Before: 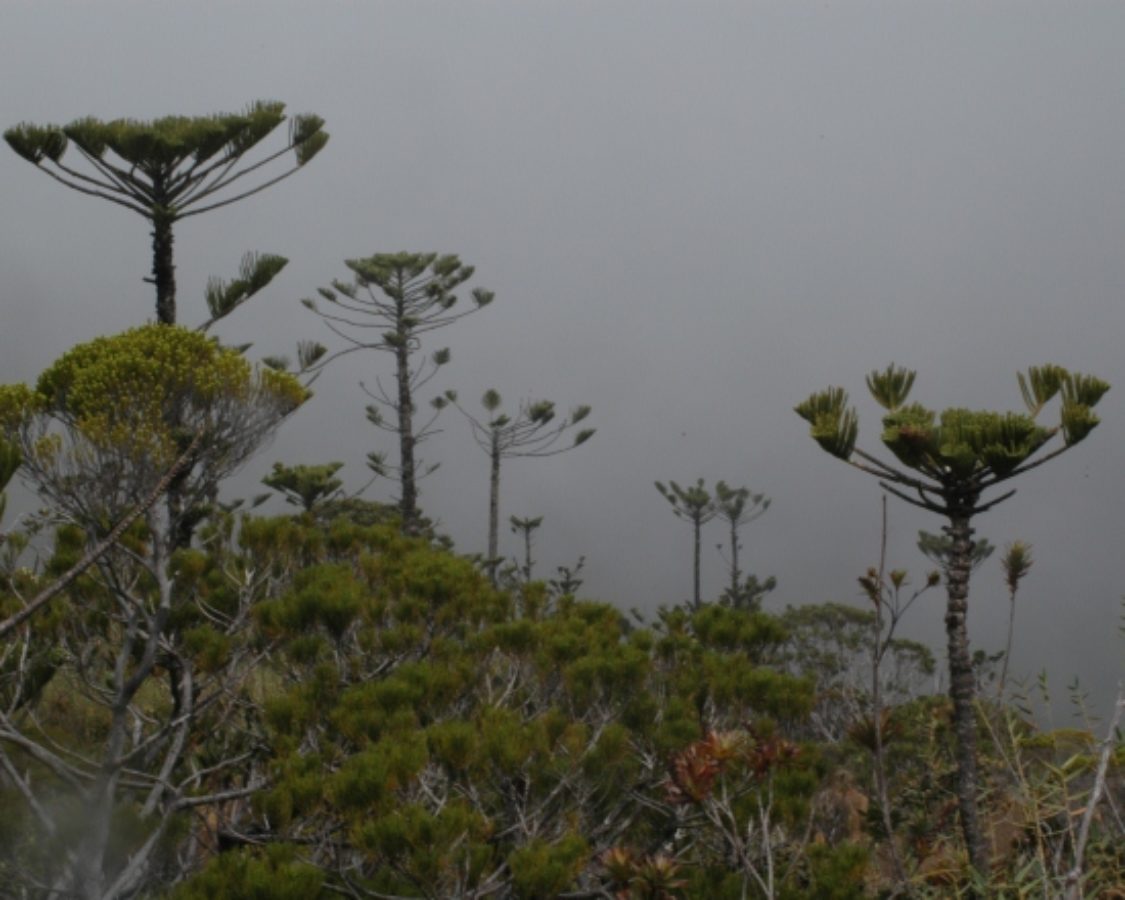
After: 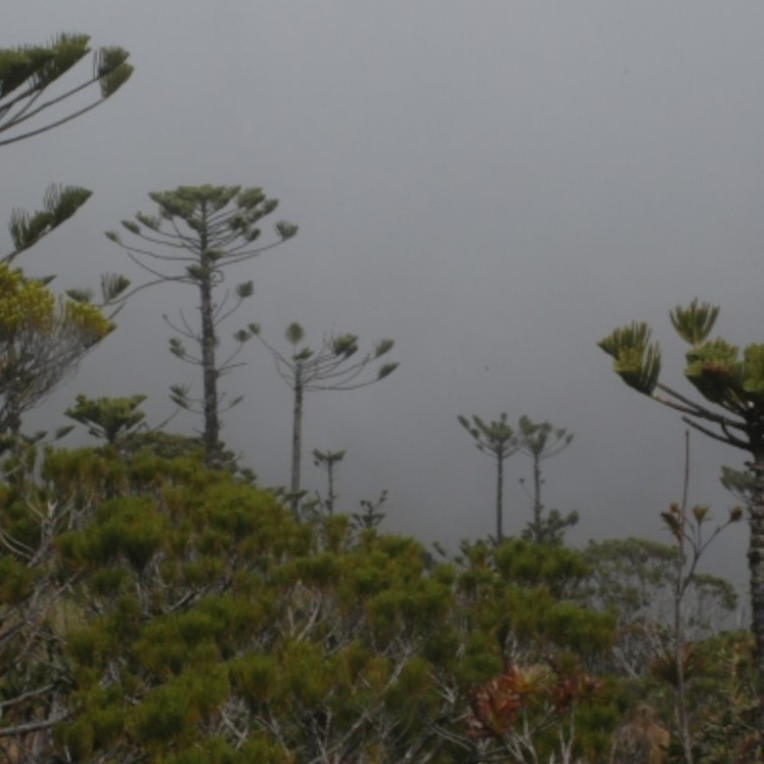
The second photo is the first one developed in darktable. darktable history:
rotate and perspective: rotation -3°, crop left 0.031, crop right 0.968, crop top 0.07, crop bottom 0.93
crop and rotate: angle -3.27°, left 14.277%, top 0.028%, right 10.766%, bottom 0.028%
contrast equalizer: octaves 7, y [[0.6 ×6], [0.55 ×6], [0 ×6], [0 ×6], [0 ×6]], mix -0.3
